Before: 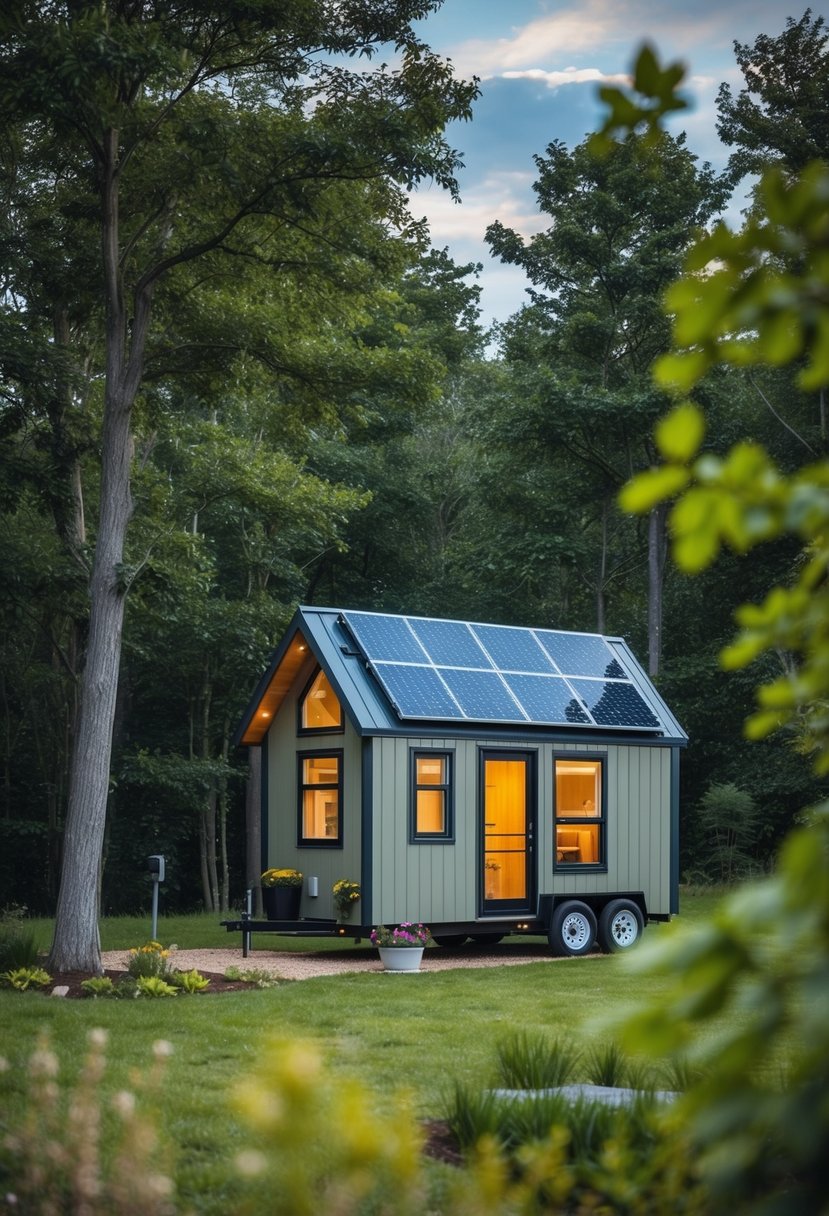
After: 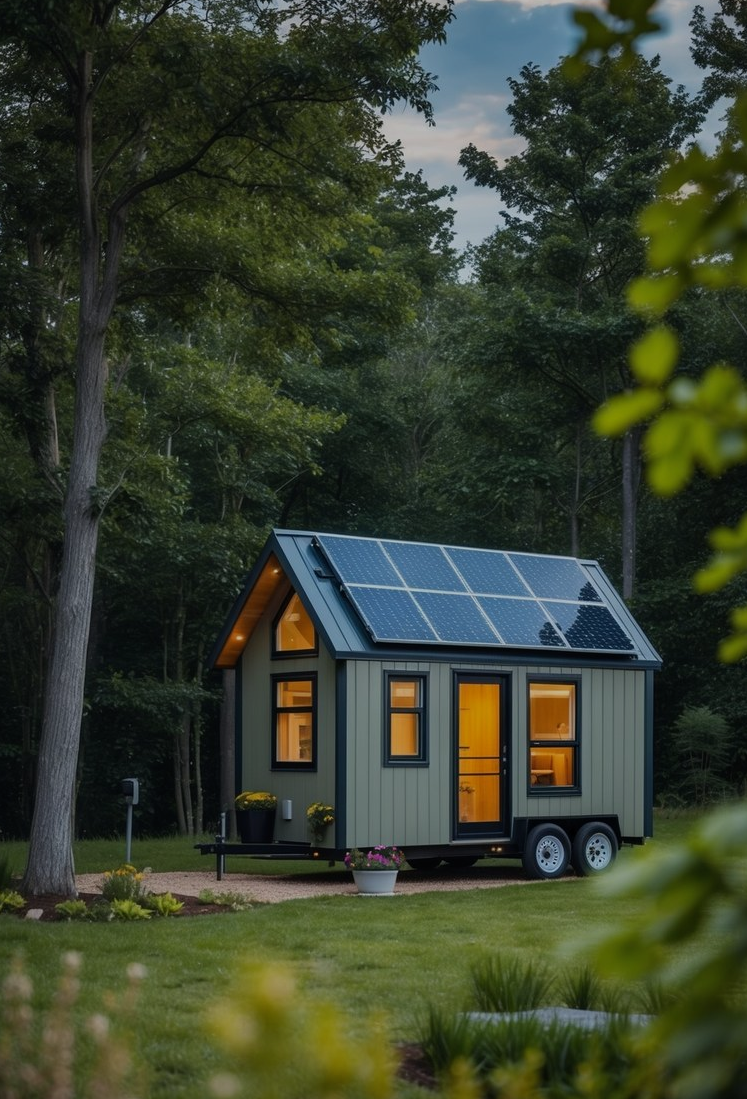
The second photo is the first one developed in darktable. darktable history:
crop: left 3.221%, top 6.411%, right 6.588%, bottom 3.176%
exposure: black level correction 0, exposure -0.799 EV, compensate highlight preservation false
